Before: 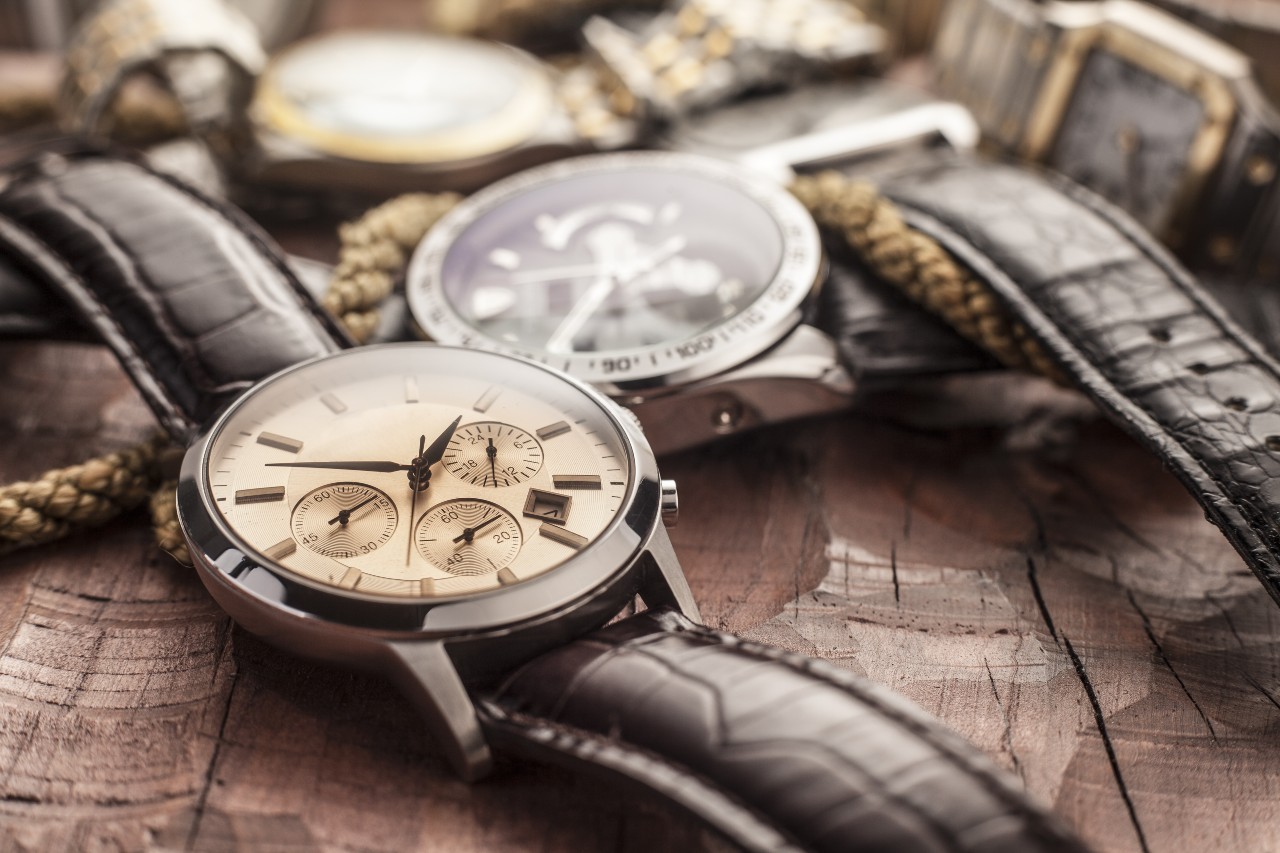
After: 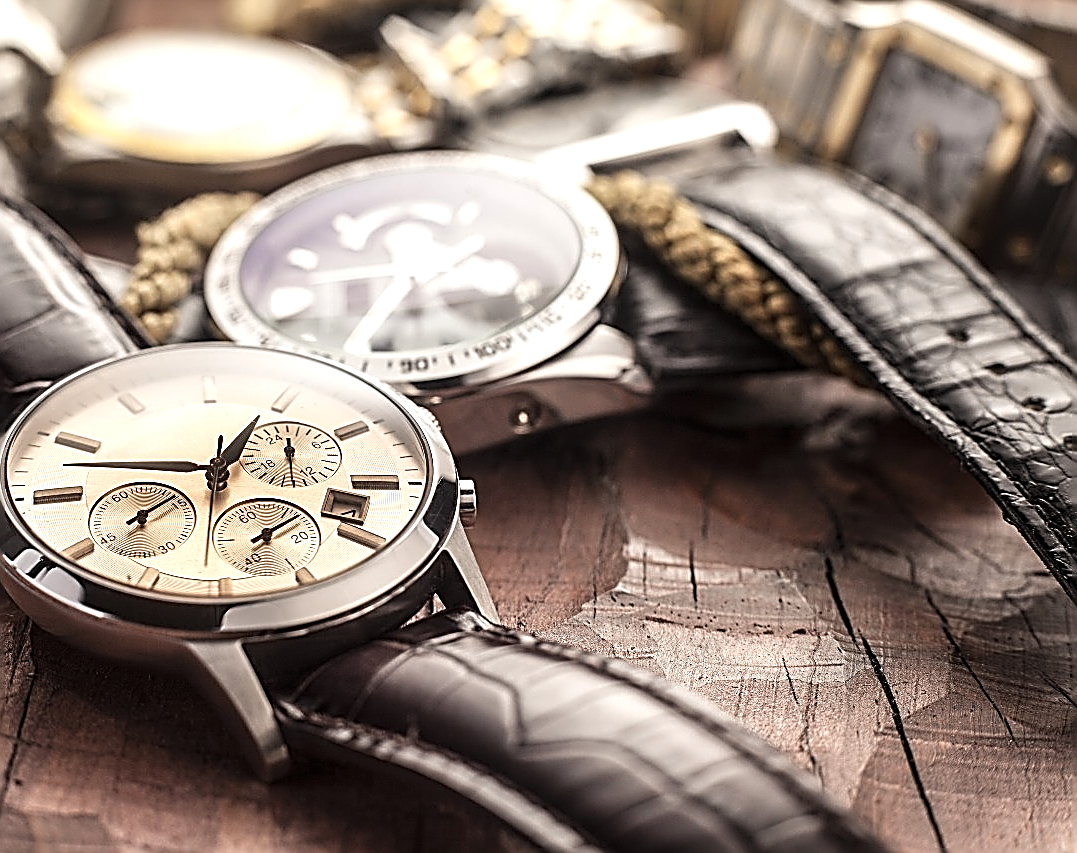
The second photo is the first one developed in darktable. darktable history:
tone equalizer: -8 EV -0.404 EV, -7 EV -0.355 EV, -6 EV -0.322 EV, -5 EV -0.183 EV, -3 EV 0.211 EV, -2 EV 0.307 EV, -1 EV 0.374 EV, +0 EV 0.407 EV
crop: left 15.817%
sharpen: amount 1.845
